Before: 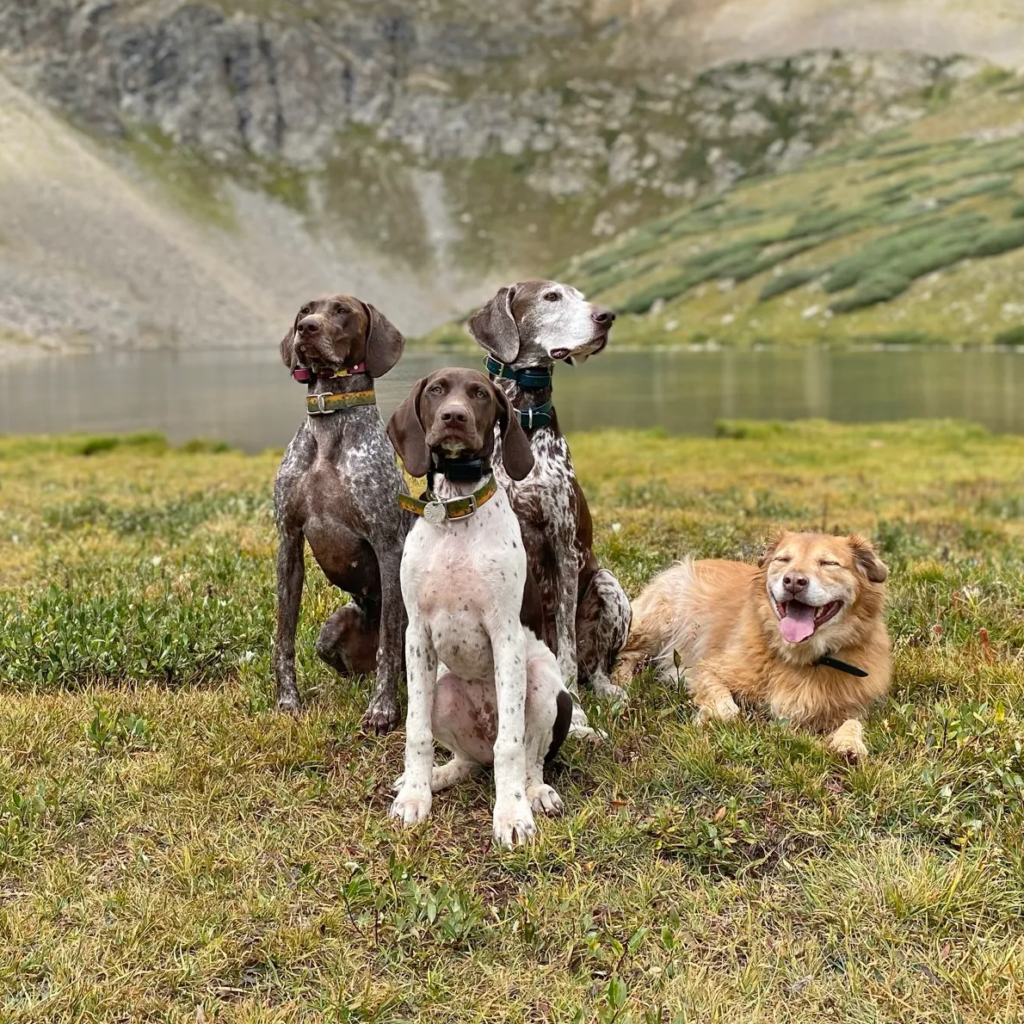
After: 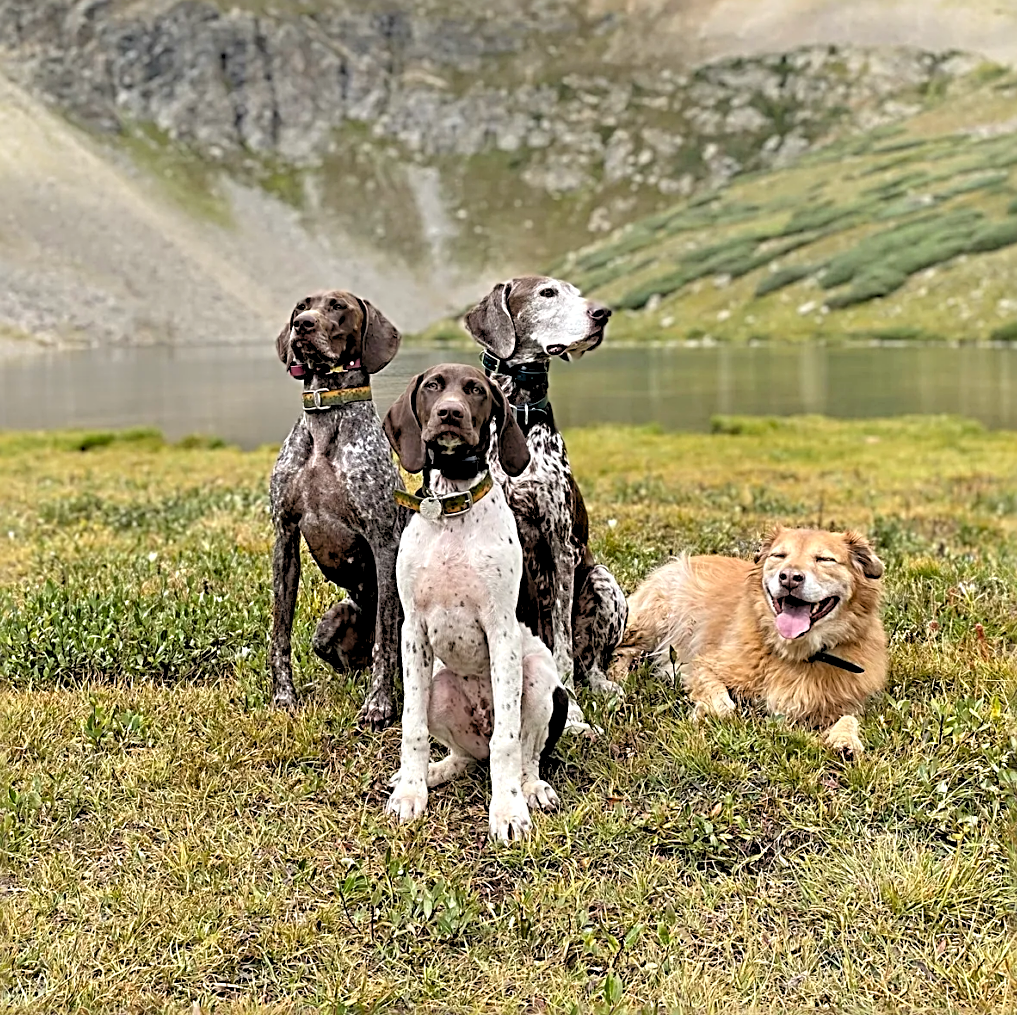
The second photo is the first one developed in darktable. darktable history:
rgb levels: levels [[0.013, 0.434, 0.89], [0, 0.5, 1], [0, 0.5, 1]]
crop: left 0.434%, top 0.485%, right 0.244%, bottom 0.386%
sharpen: radius 3.025, amount 0.757
